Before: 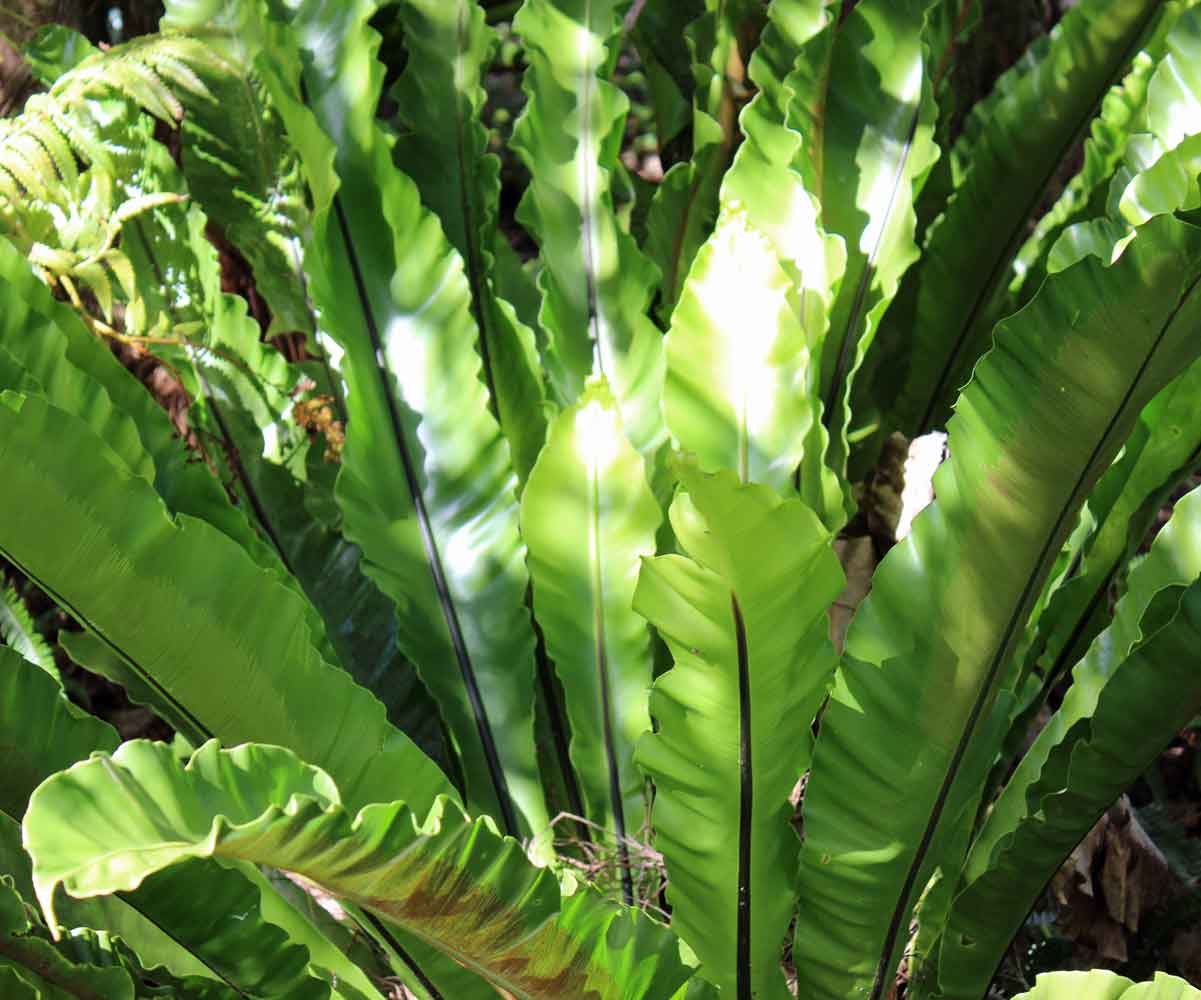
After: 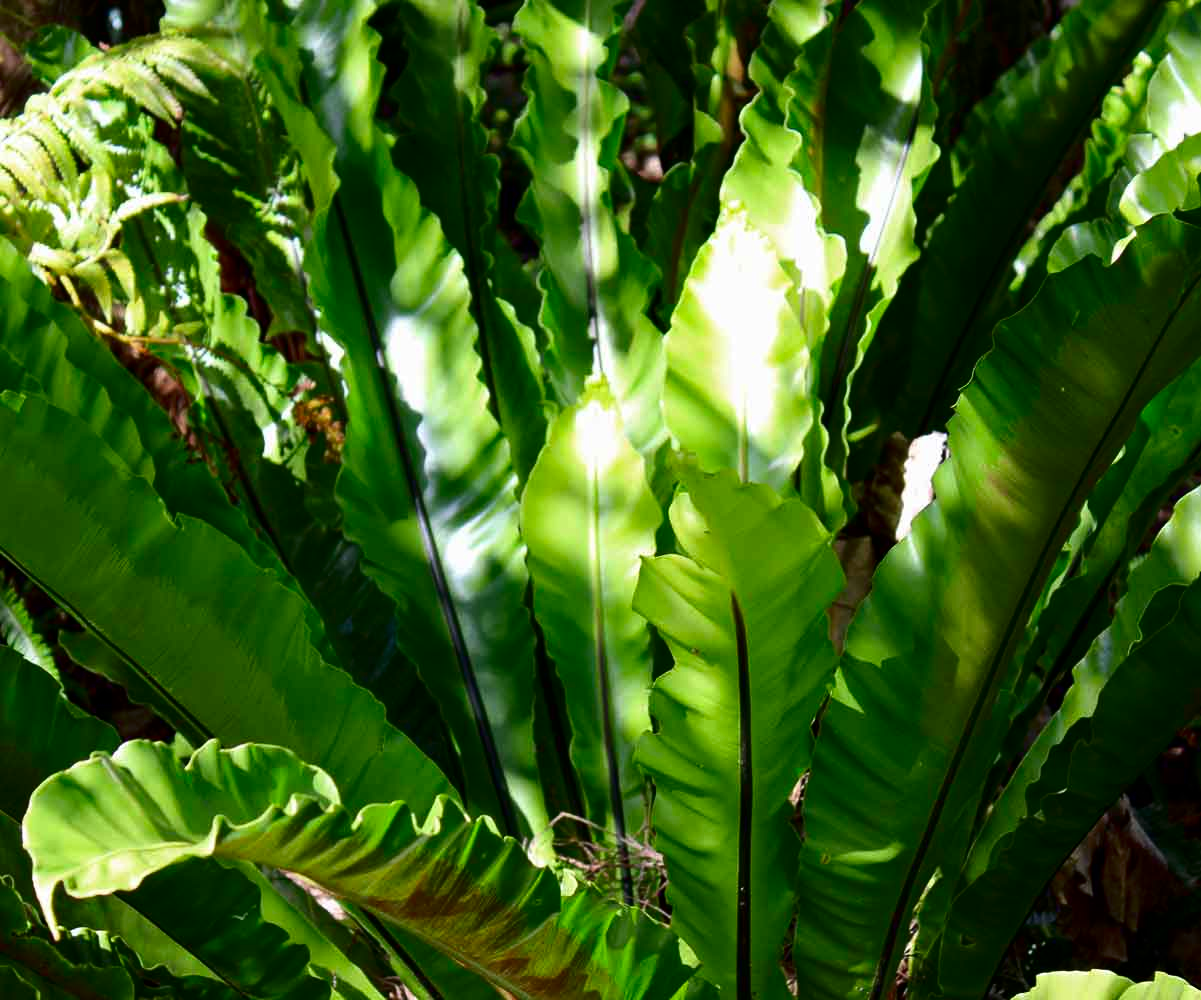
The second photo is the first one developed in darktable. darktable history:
contrast brightness saturation: contrast 0.104, brightness -0.278, saturation 0.144
